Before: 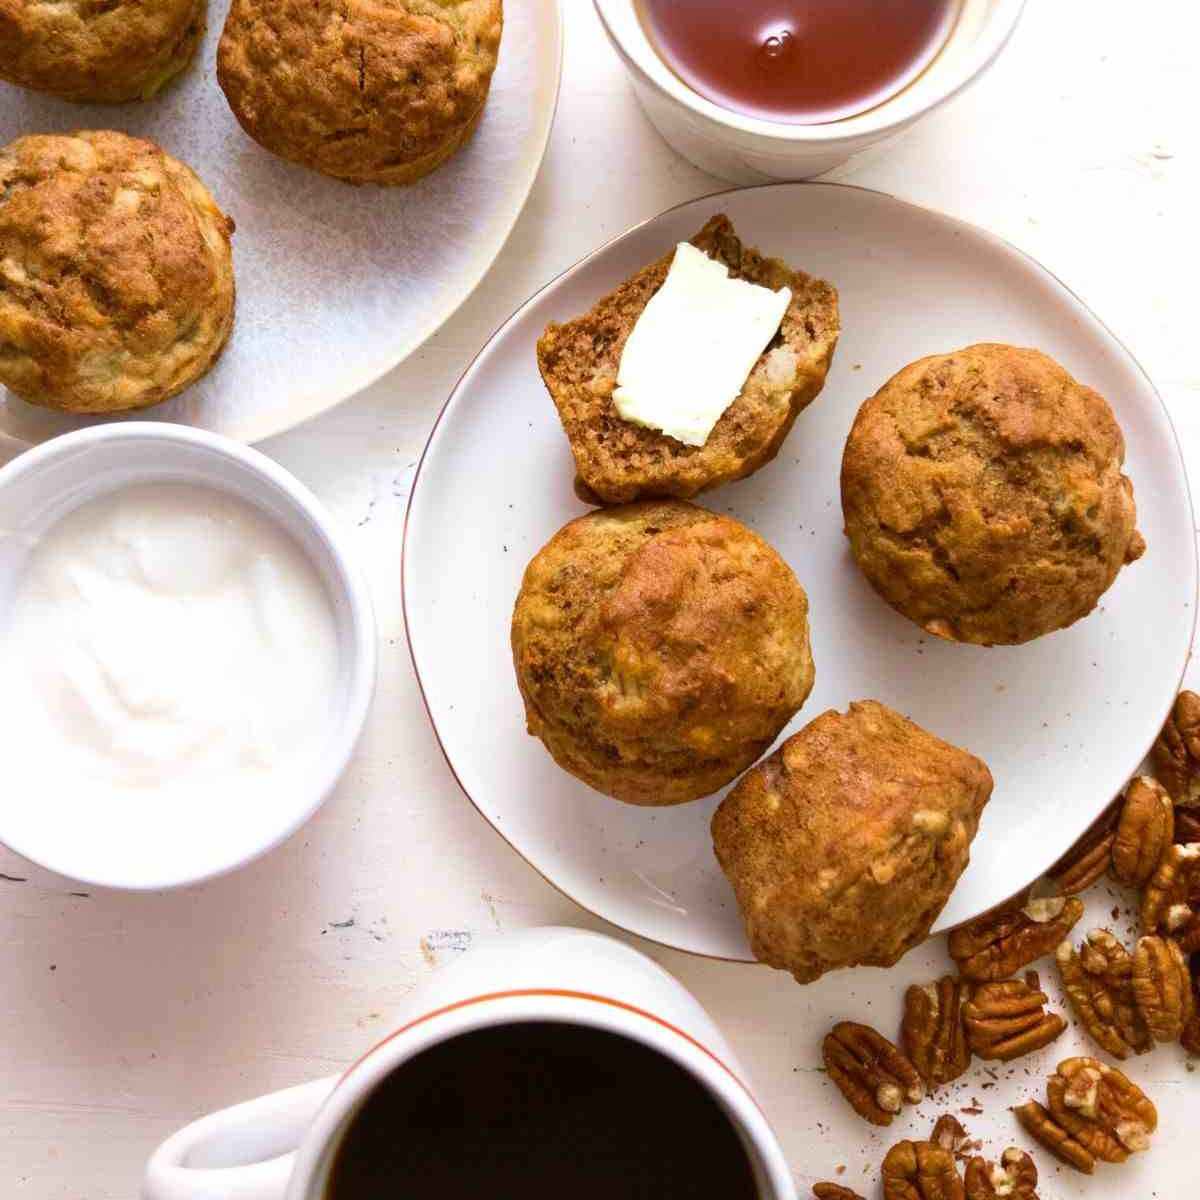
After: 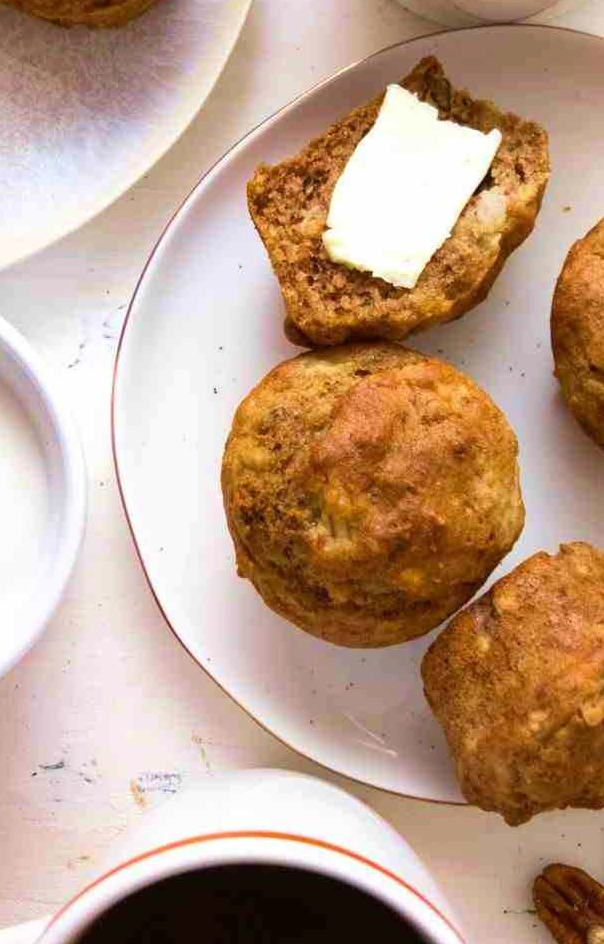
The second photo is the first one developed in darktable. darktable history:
velvia: on, module defaults
crop and rotate: angle 0.022°, left 24.21%, top 13.197%, right 25.372%, bottom 8.035%
